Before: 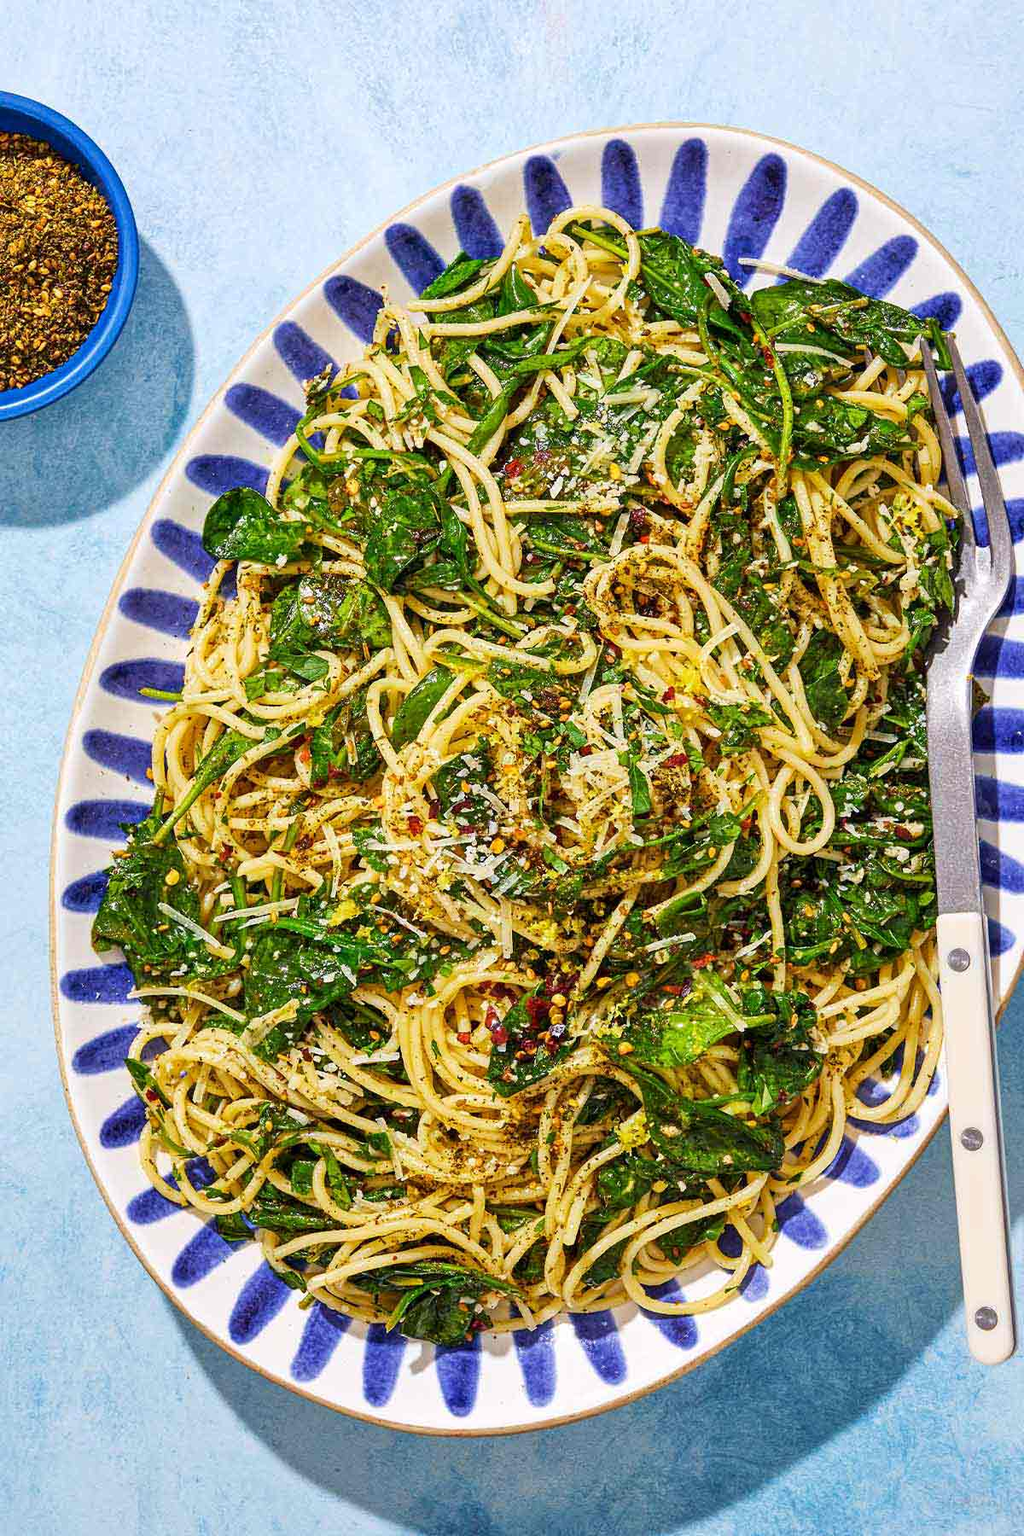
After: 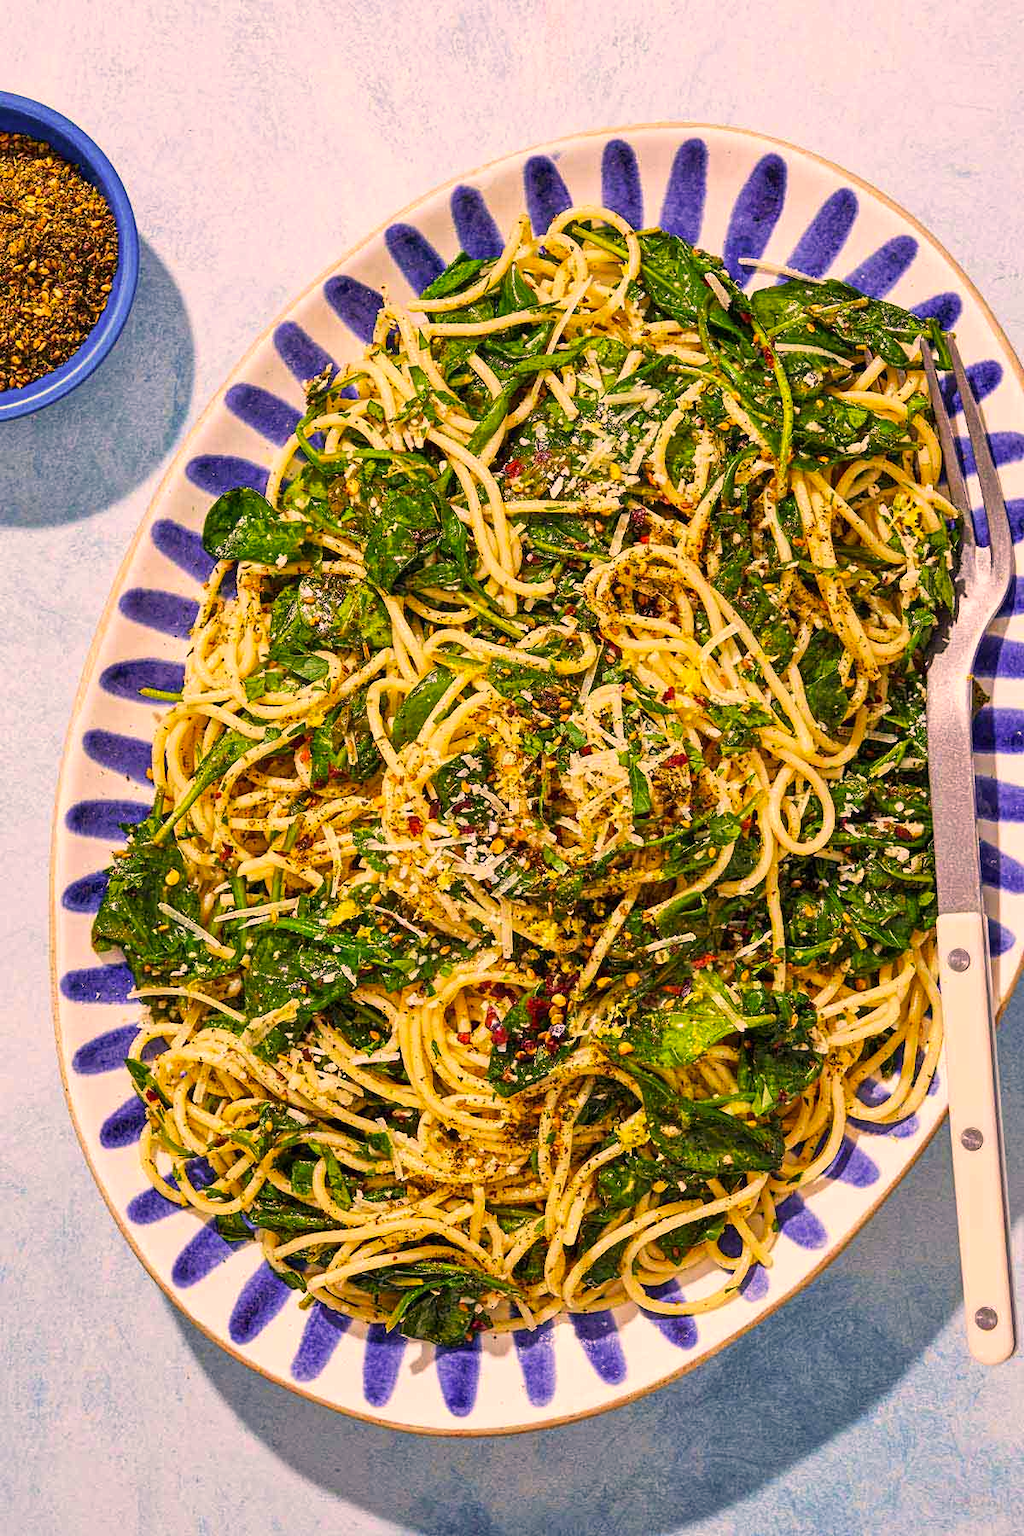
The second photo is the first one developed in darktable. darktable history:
color correction: highlights a* 17.57, highlights b* 19.18
